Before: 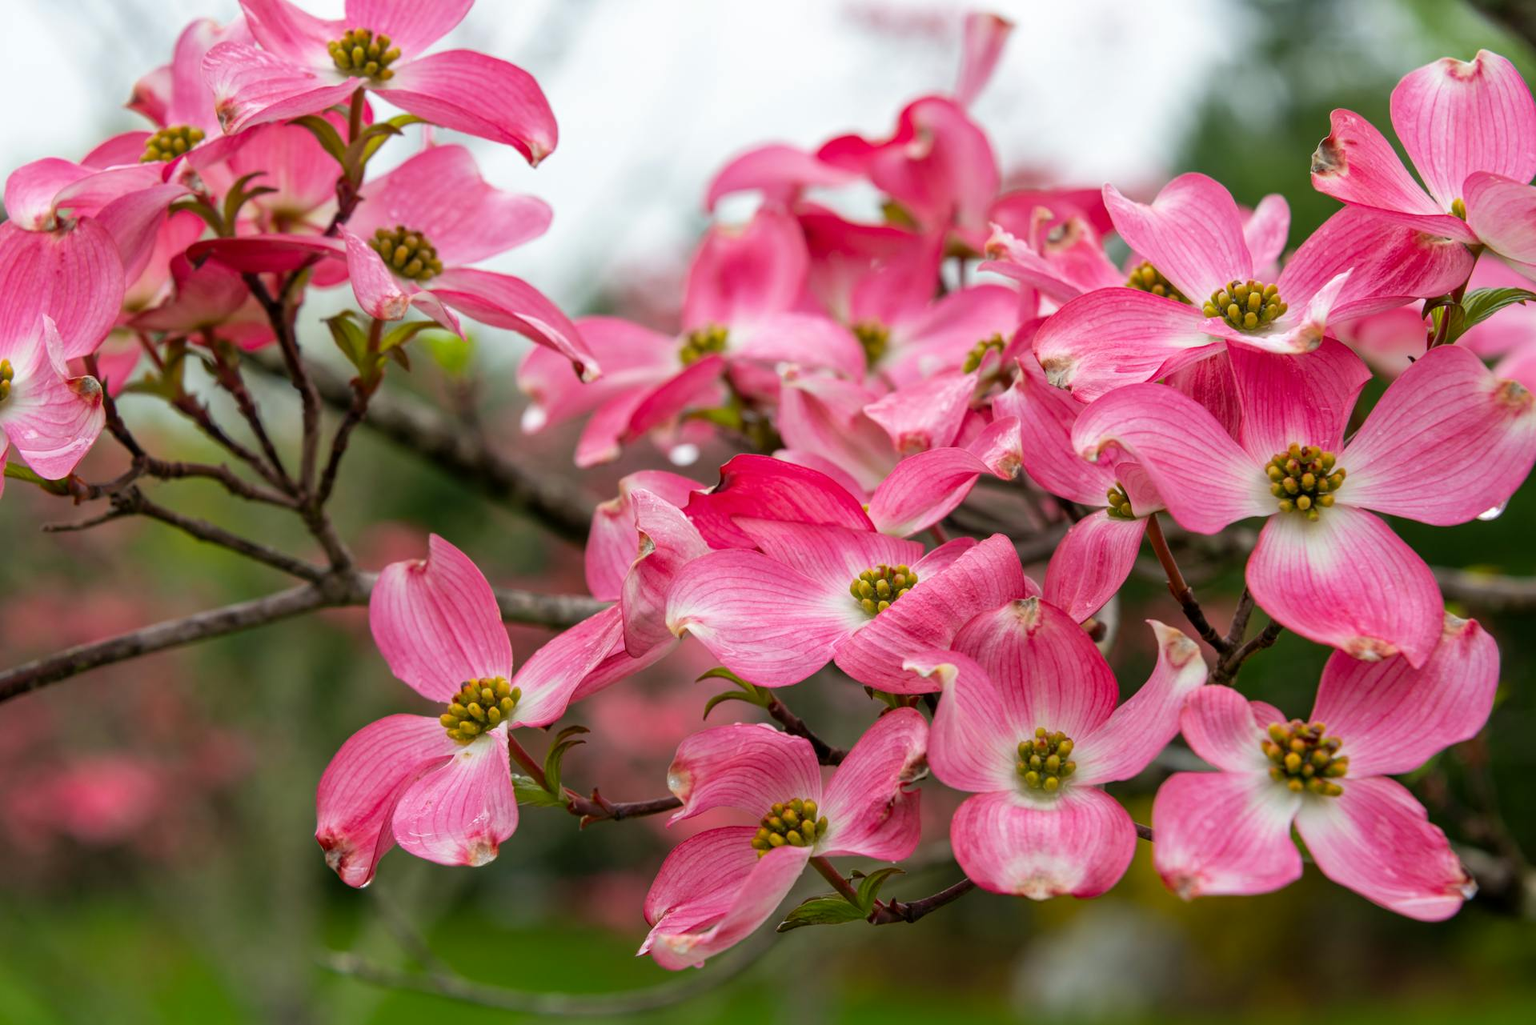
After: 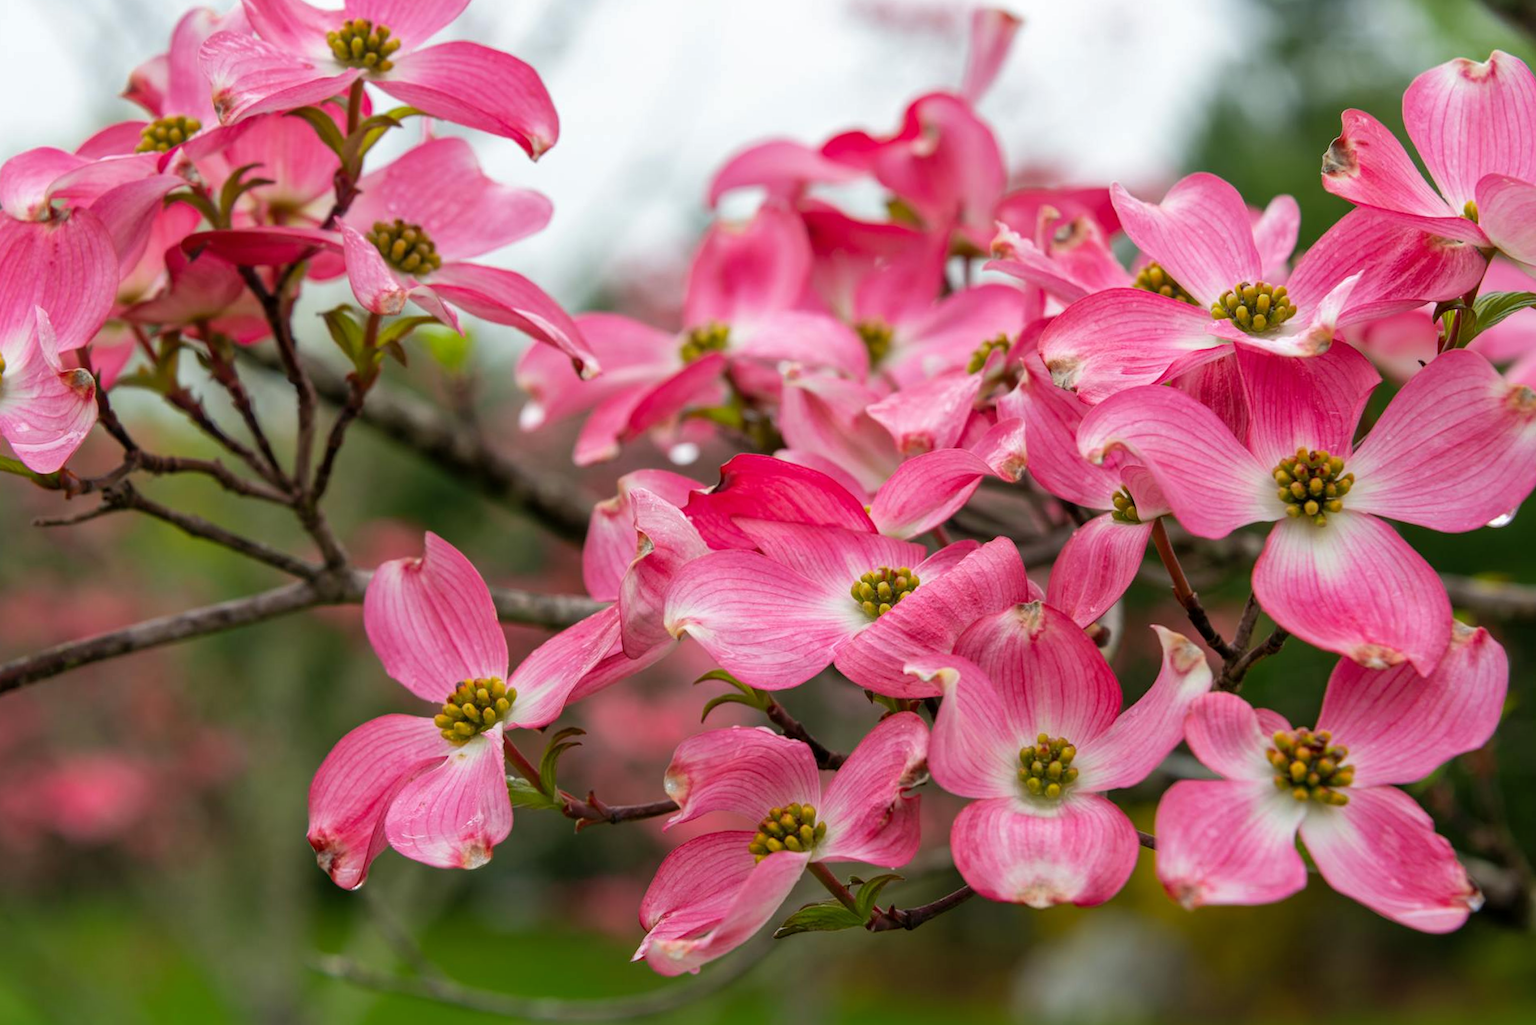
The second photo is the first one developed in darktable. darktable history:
crop and rotate: angle -0.5°
shadows and highlights: shadows 25, highlights -25
